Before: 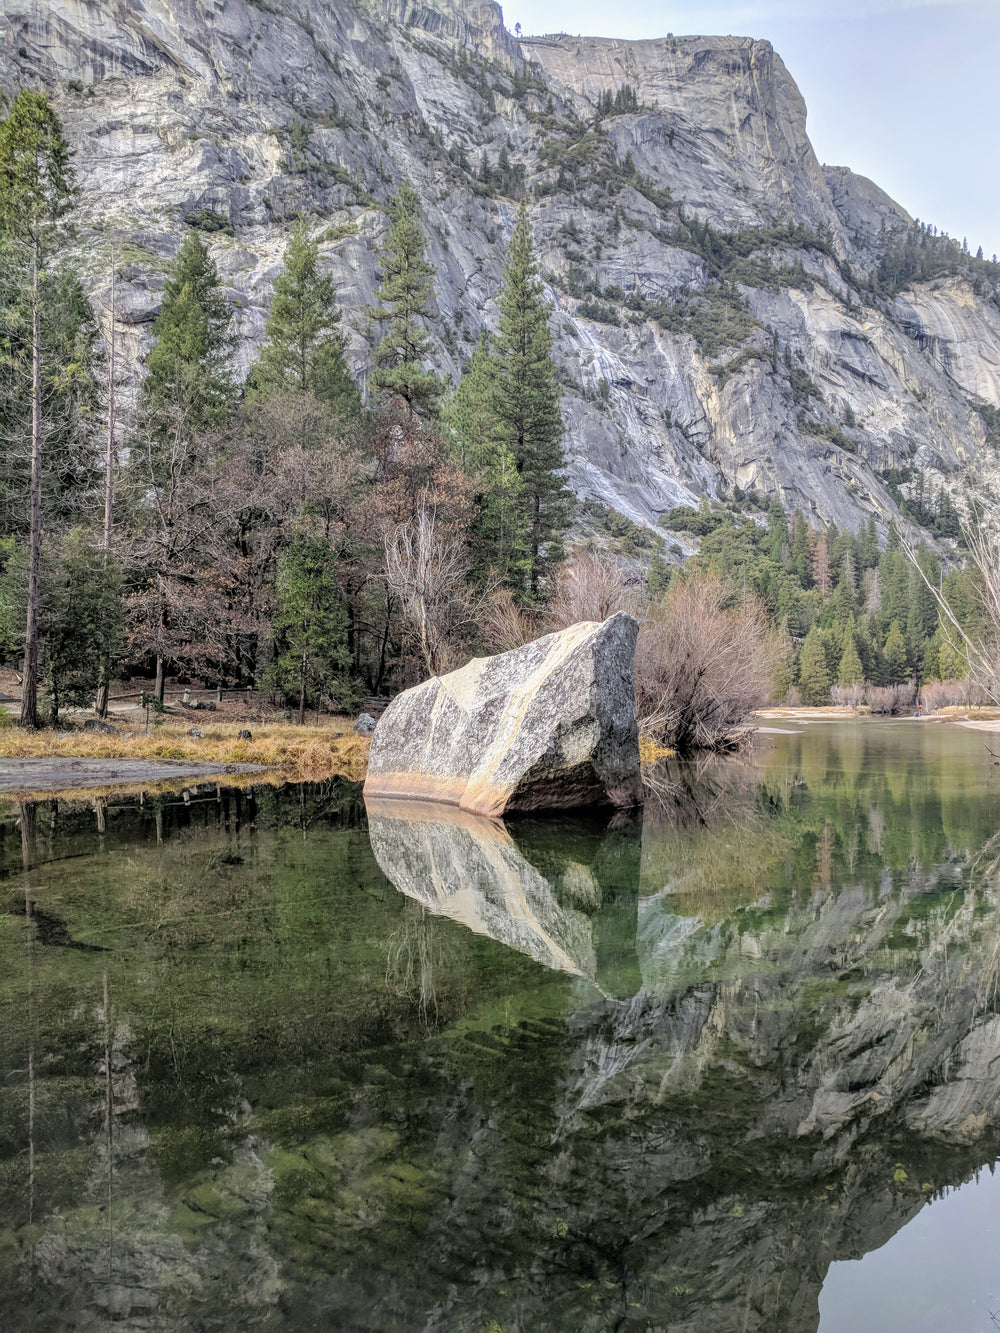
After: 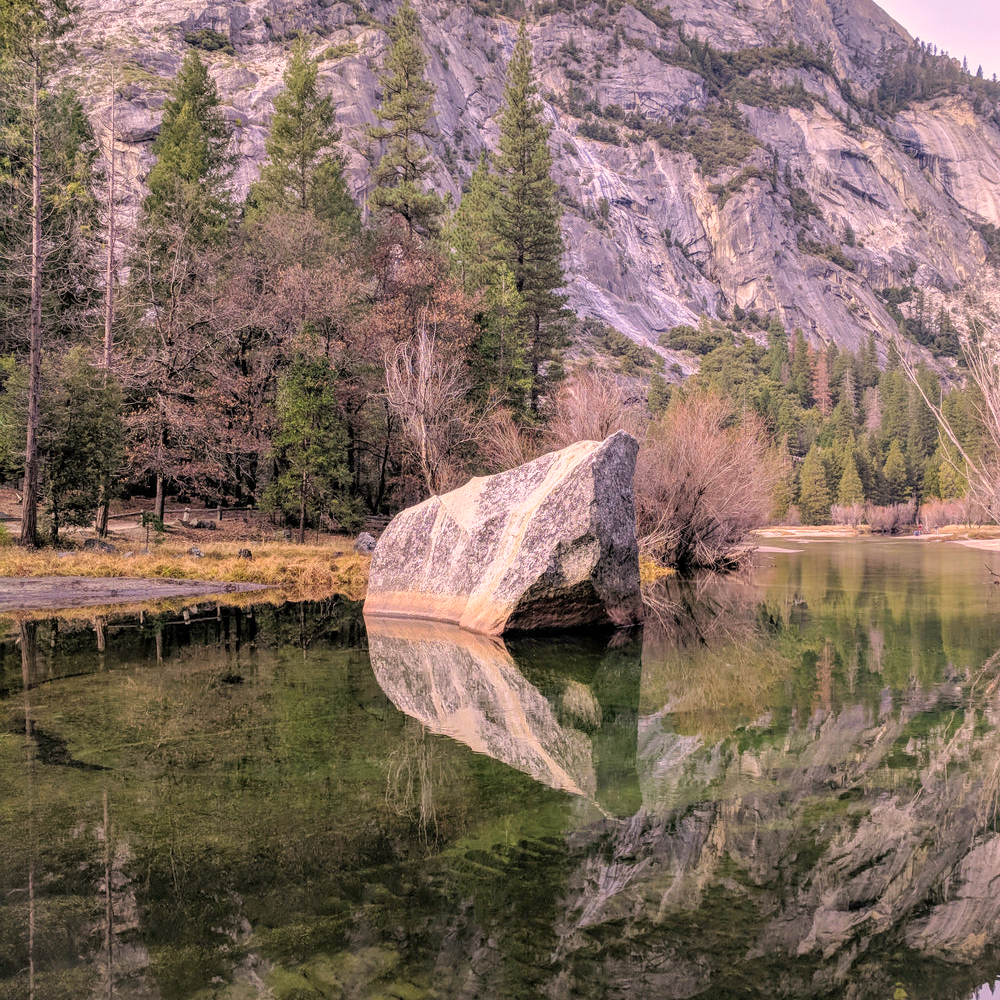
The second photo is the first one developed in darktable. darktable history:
color correction: highlights a* 14.71, highlights b* 4.72
crop: top 13.634%, bottom 11.308%
velvia: on, module defaults
